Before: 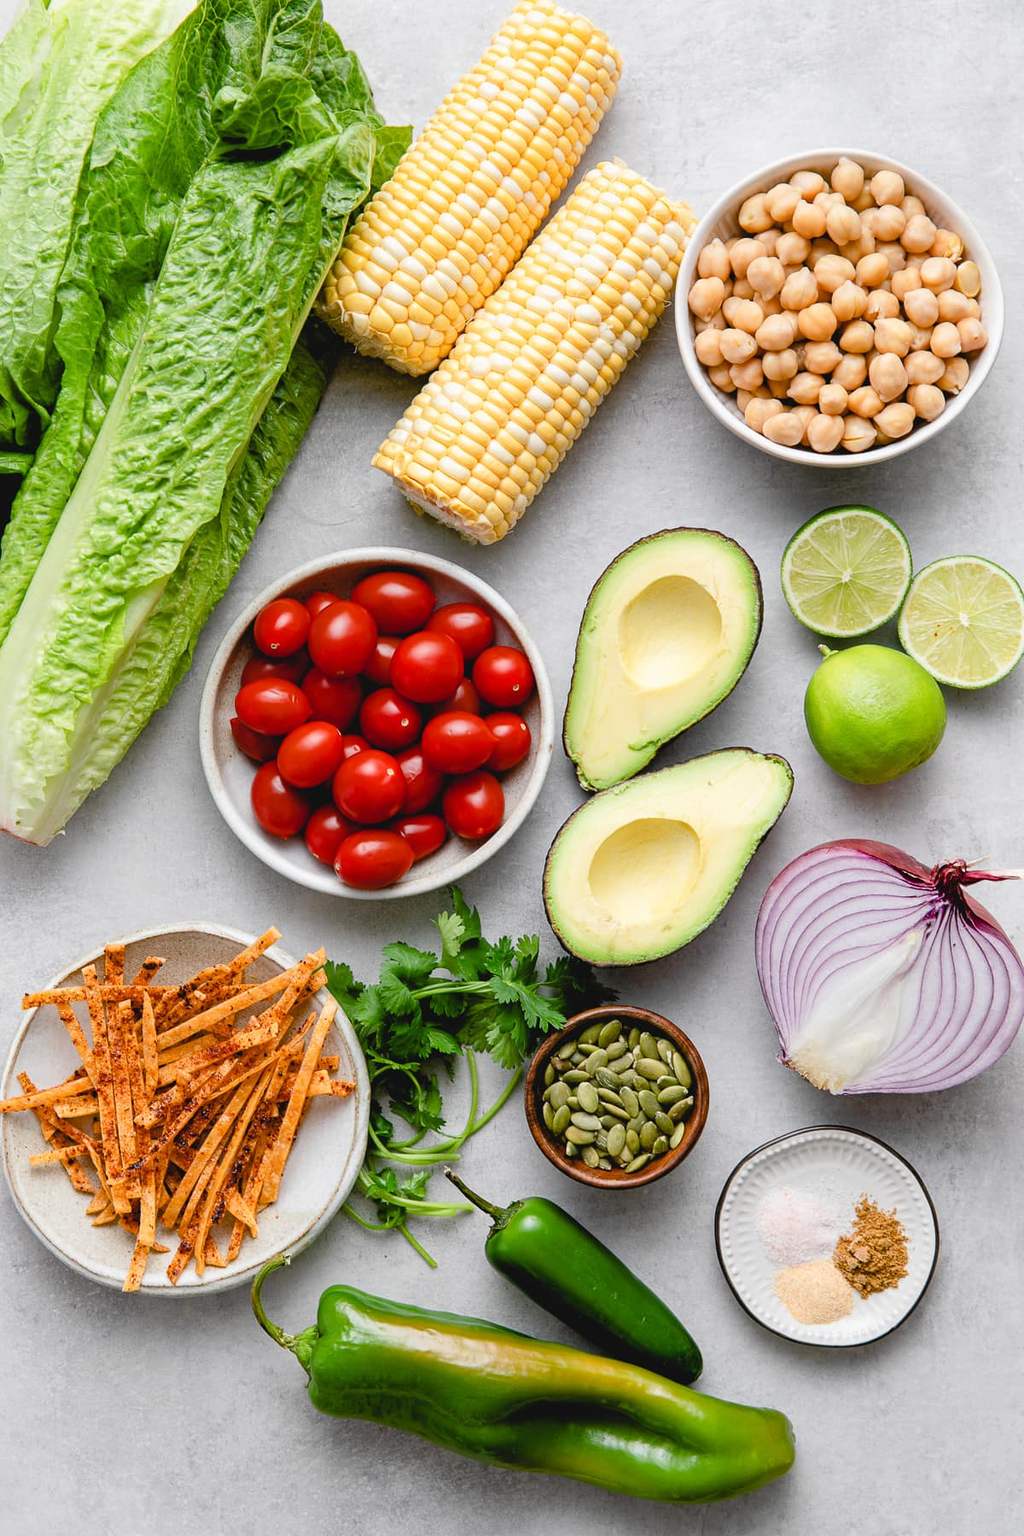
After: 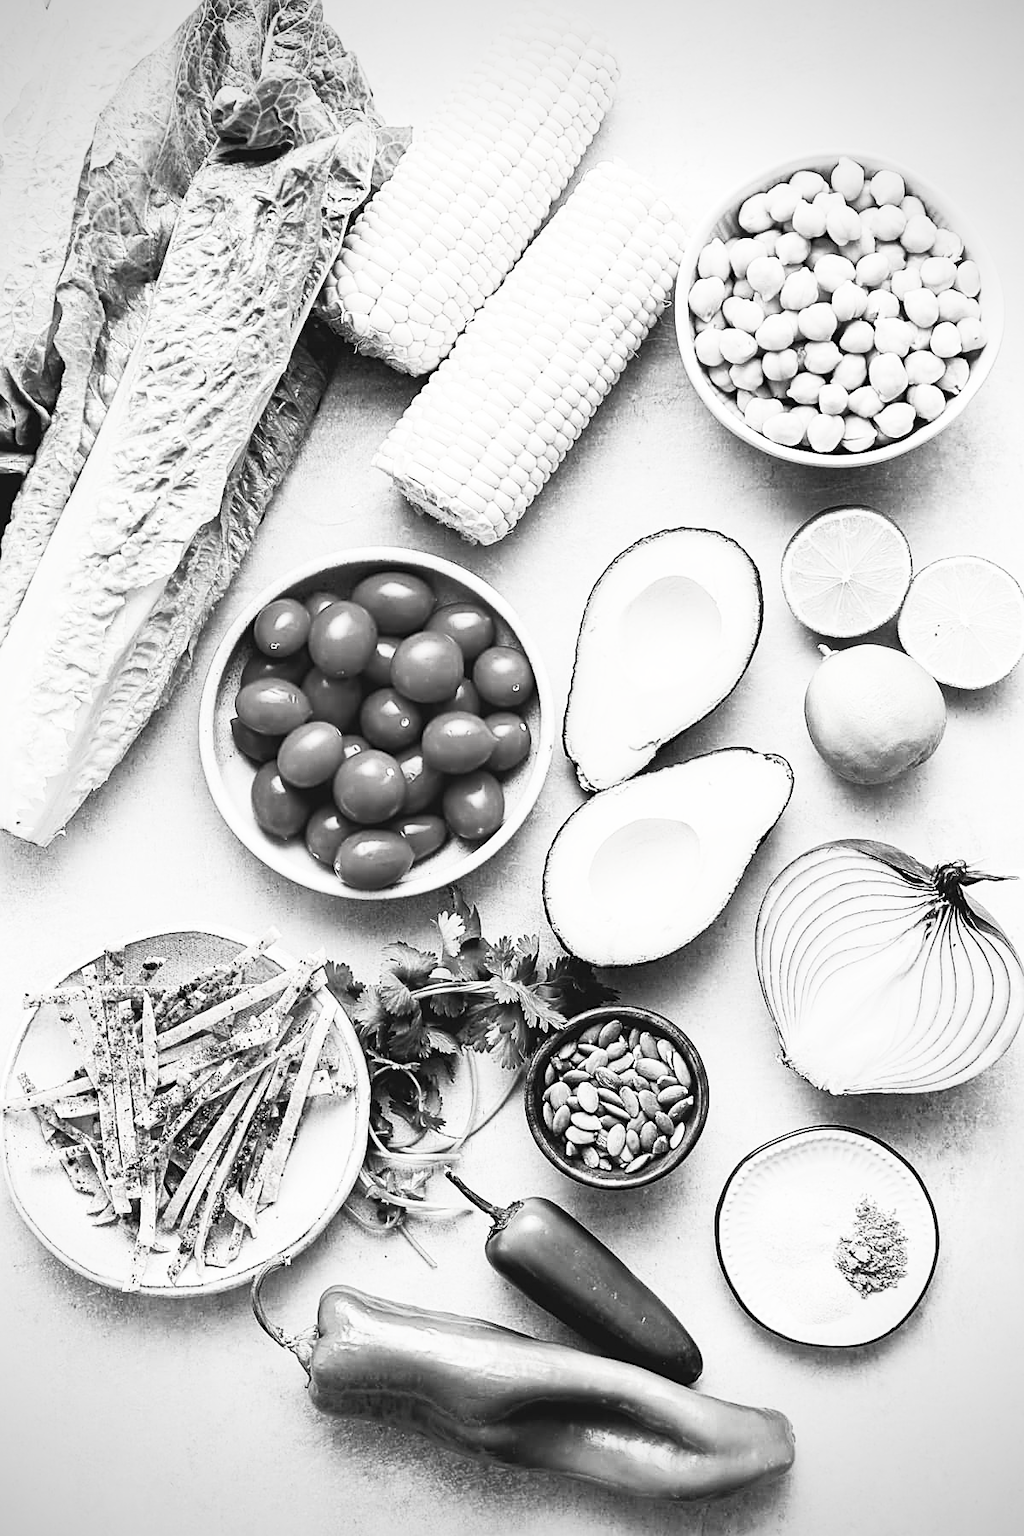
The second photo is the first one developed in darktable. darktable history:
contrast brightness saturation: contrast 0.542, brightness 0.452, saturation -0.99
sharpen: on, module defaults
vignetting: on, module defaults
